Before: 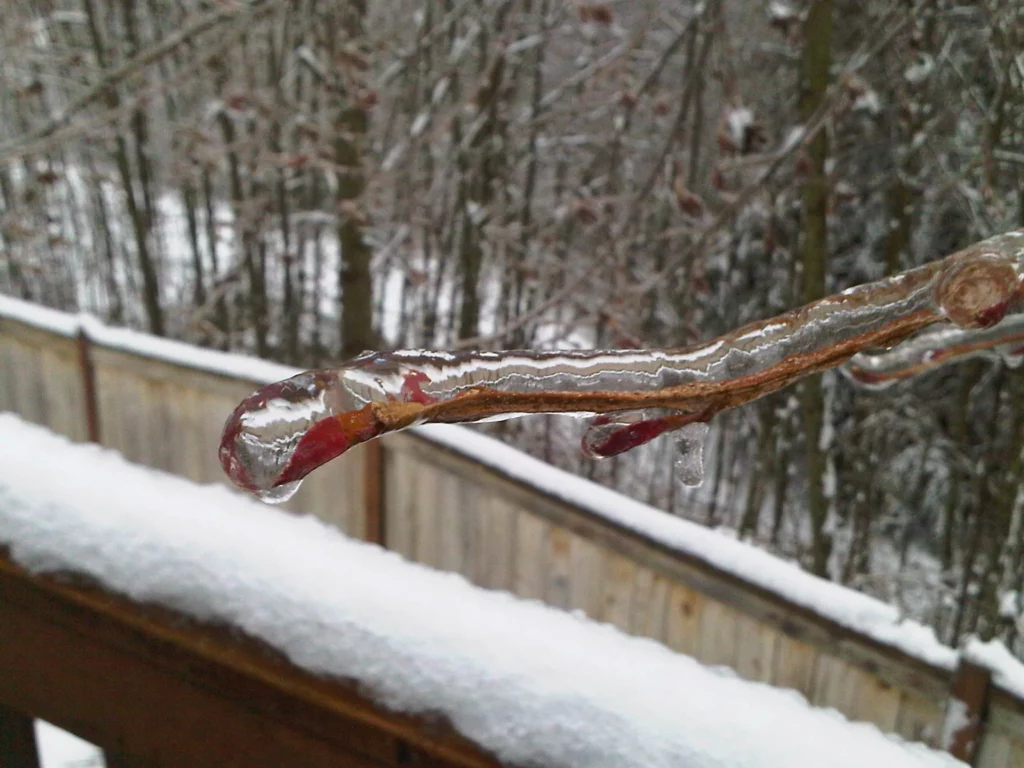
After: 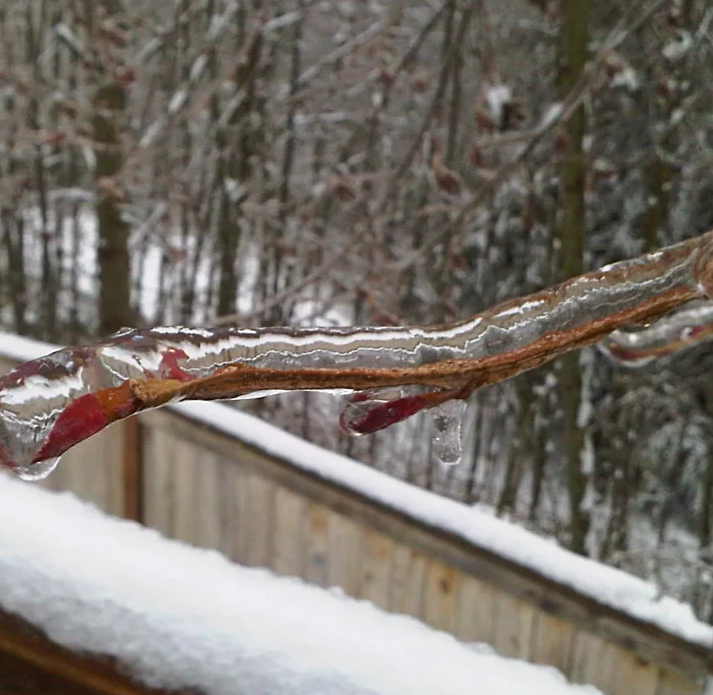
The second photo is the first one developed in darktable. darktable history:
sharpen: amount 0.213
crop and rotate: left 23.723%, top 3.049%, right 6.582%, bottom 6.426%
